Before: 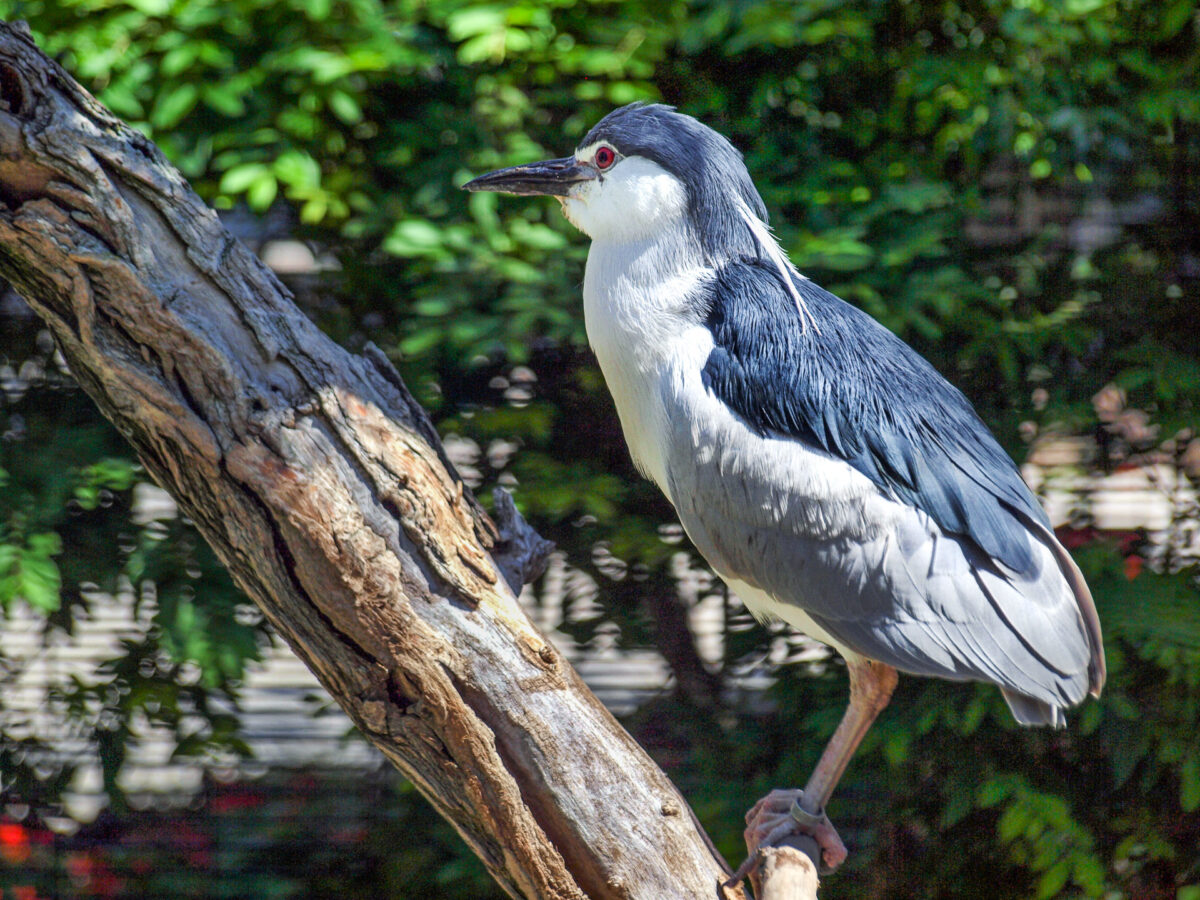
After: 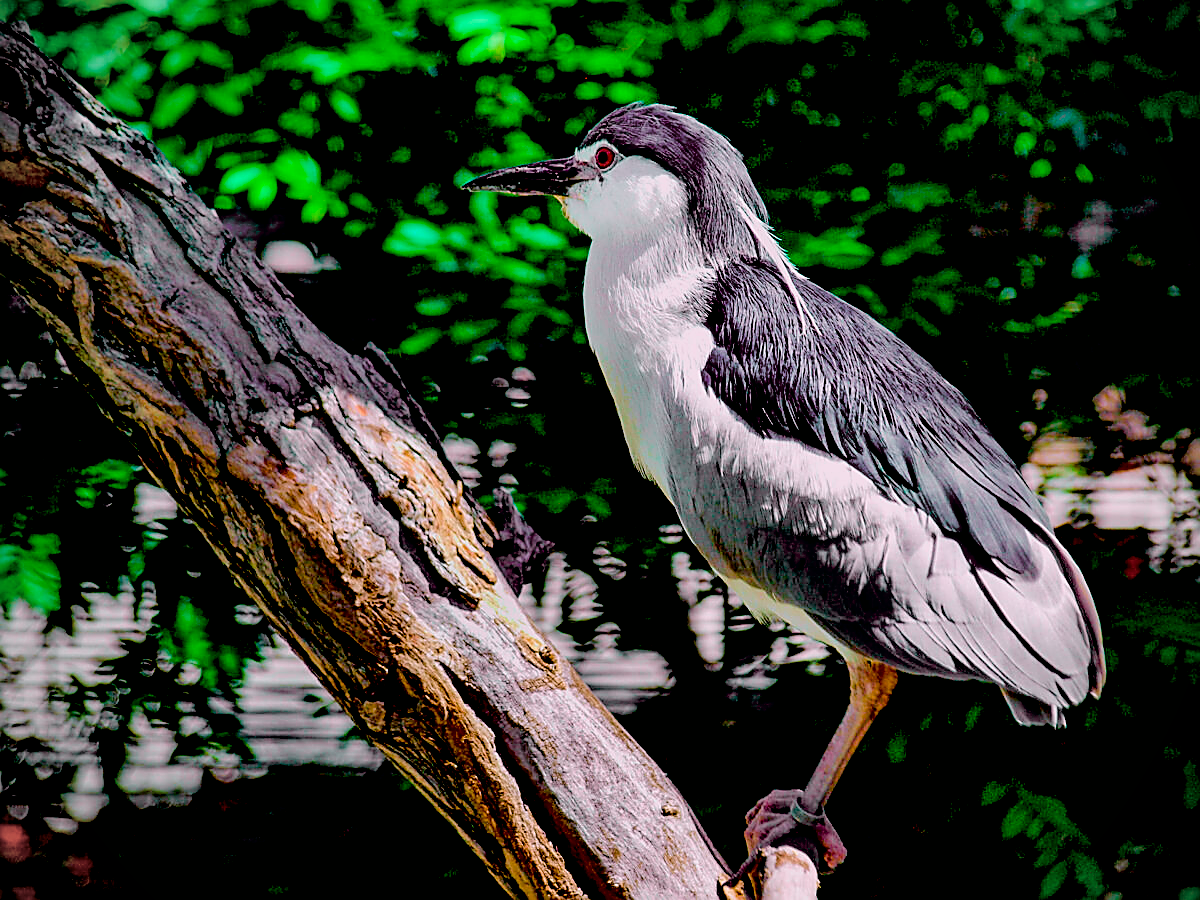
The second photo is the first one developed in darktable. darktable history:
color calibration: output R [1.063, -0.012, -0.003, 0], output B [-0.079, 0.047, 1, 0], illuminant custom, x 0.389, y 0.387, temperature 3838.64 K
tone curve: curves: ch0 [(0, 0) (0.402, 0.473) (0.673, 0.68) (0.899, 0.832) (0.999, 0.903)]; ch1 [(0, 0) (0.379, 0.262) (0.464, 0.425) (0.498, 0.49) (0.507, 0.5) (0.53, 0.532) (0.582, 0.583) (0.68, 0.672) (0.791, 0.748) (1, 0.896)]; ch2 [(0, 0) (0.199, 0.414) (0.438, 0.49) (0.496, 0.501) (0.515, 0.546) (0.577, 0.605) (0.632, 0.649) (0.717, 0.727) (0.845, 0.855) (0.998, 0.977)], color space Lab, independent channels, preserve colors none
sharpen: radius 1.4, amount 1.25, threshold 0.7
vignetting: fall-off radius 45%, brightness -0.33
exposure: black level correction 0.056, compensate highlight preservation false
color balance rgb: linear chroma grading › global chroma 15%, perceptual saturation grading › global saturation 30%
